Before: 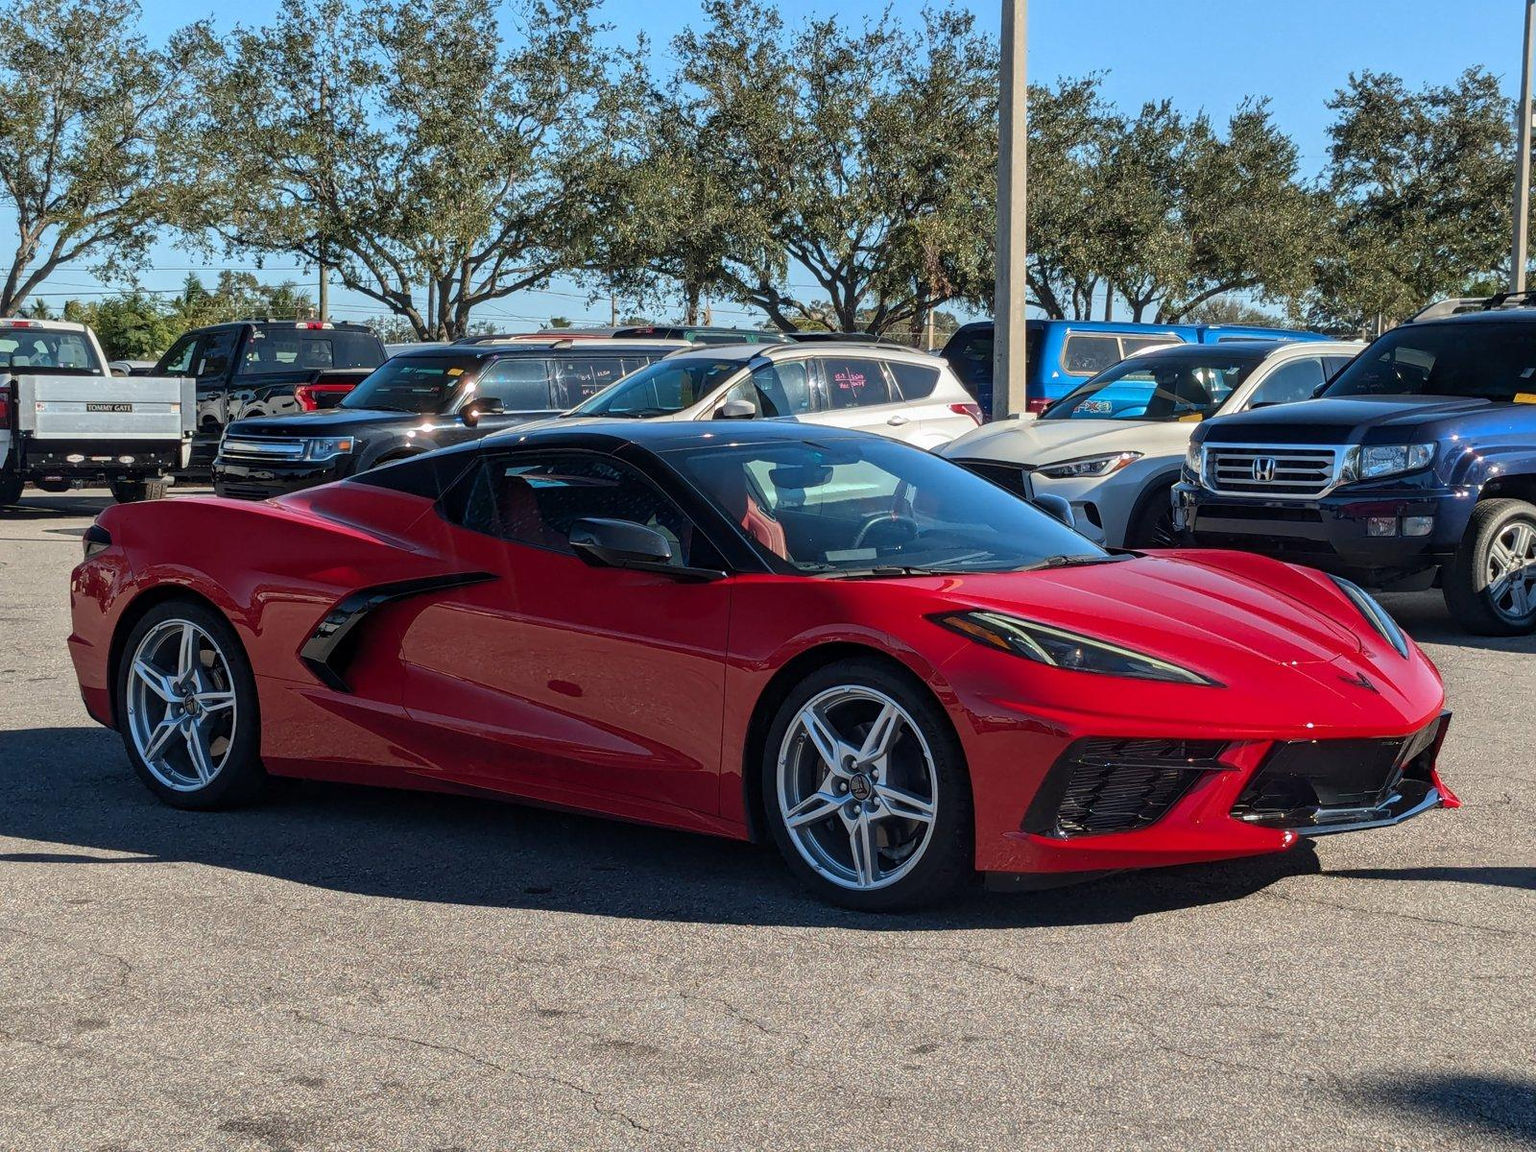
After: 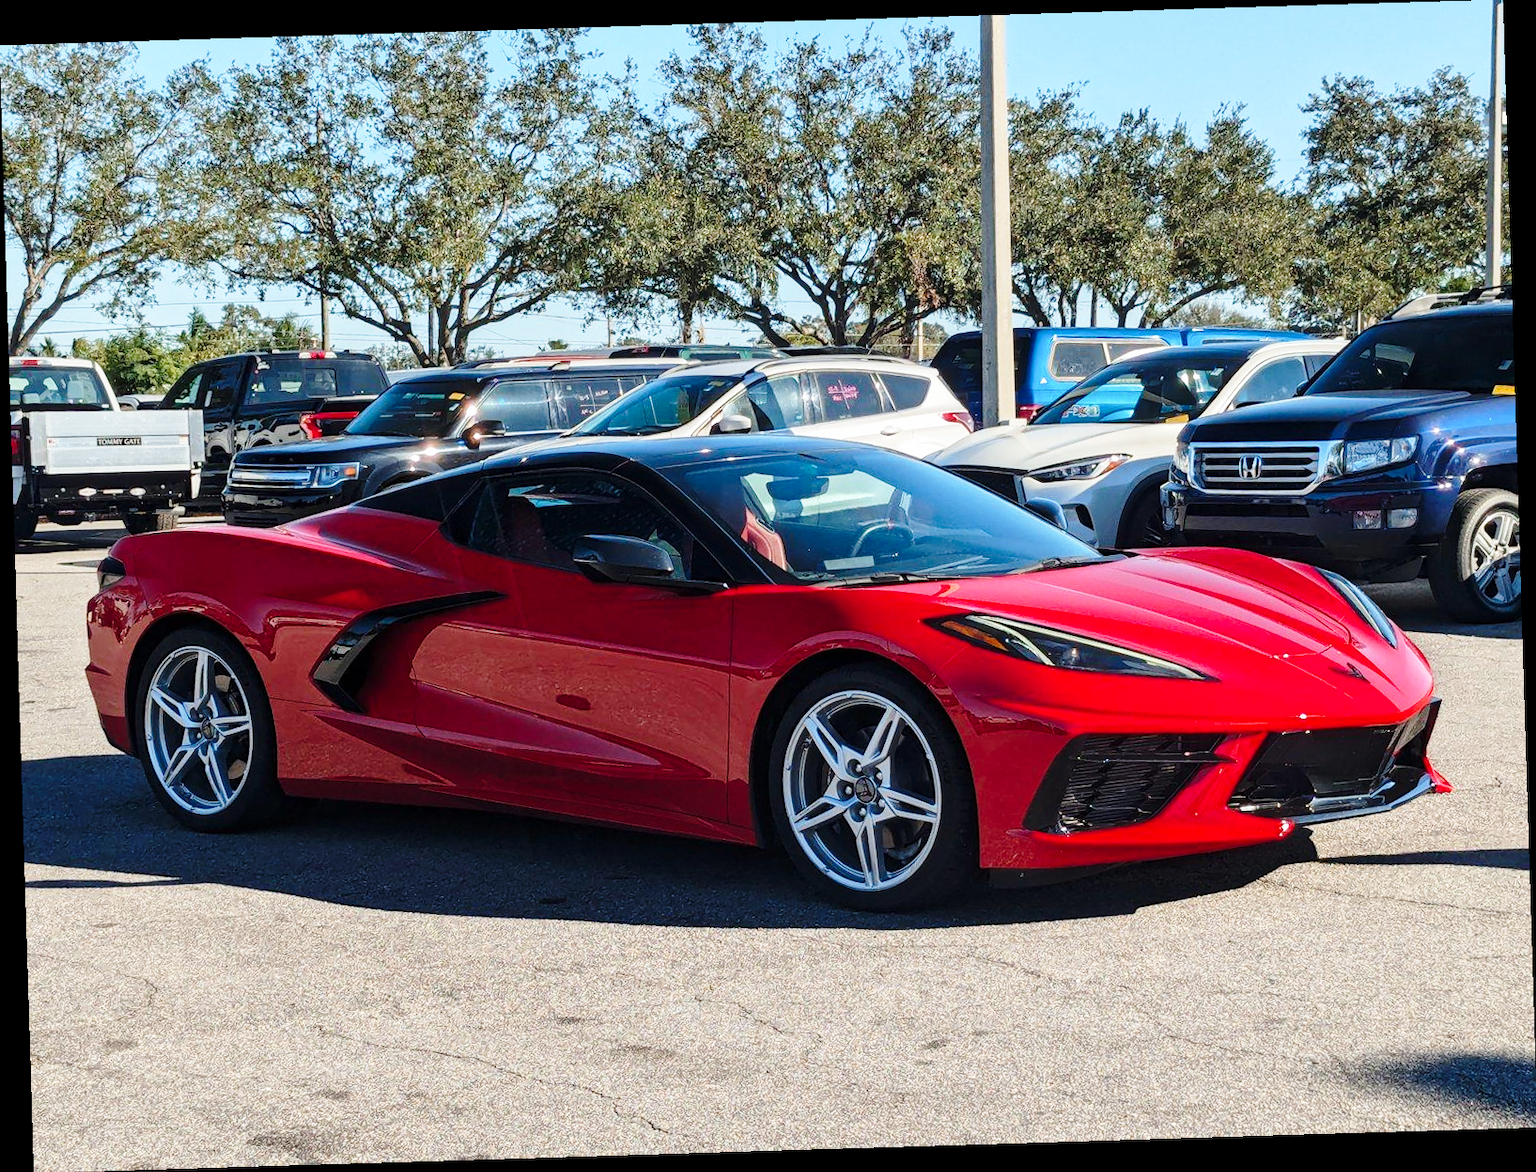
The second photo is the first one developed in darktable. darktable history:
base curve: curves: ch0 [(0, 0) (0.028, 0.03) (0.121, 0.232) (0.46, 0.748) (0.859, 0.968) (1, 1)], preserve colors none
rotate and perspective: rotation -1.75°, automatic cropping off
